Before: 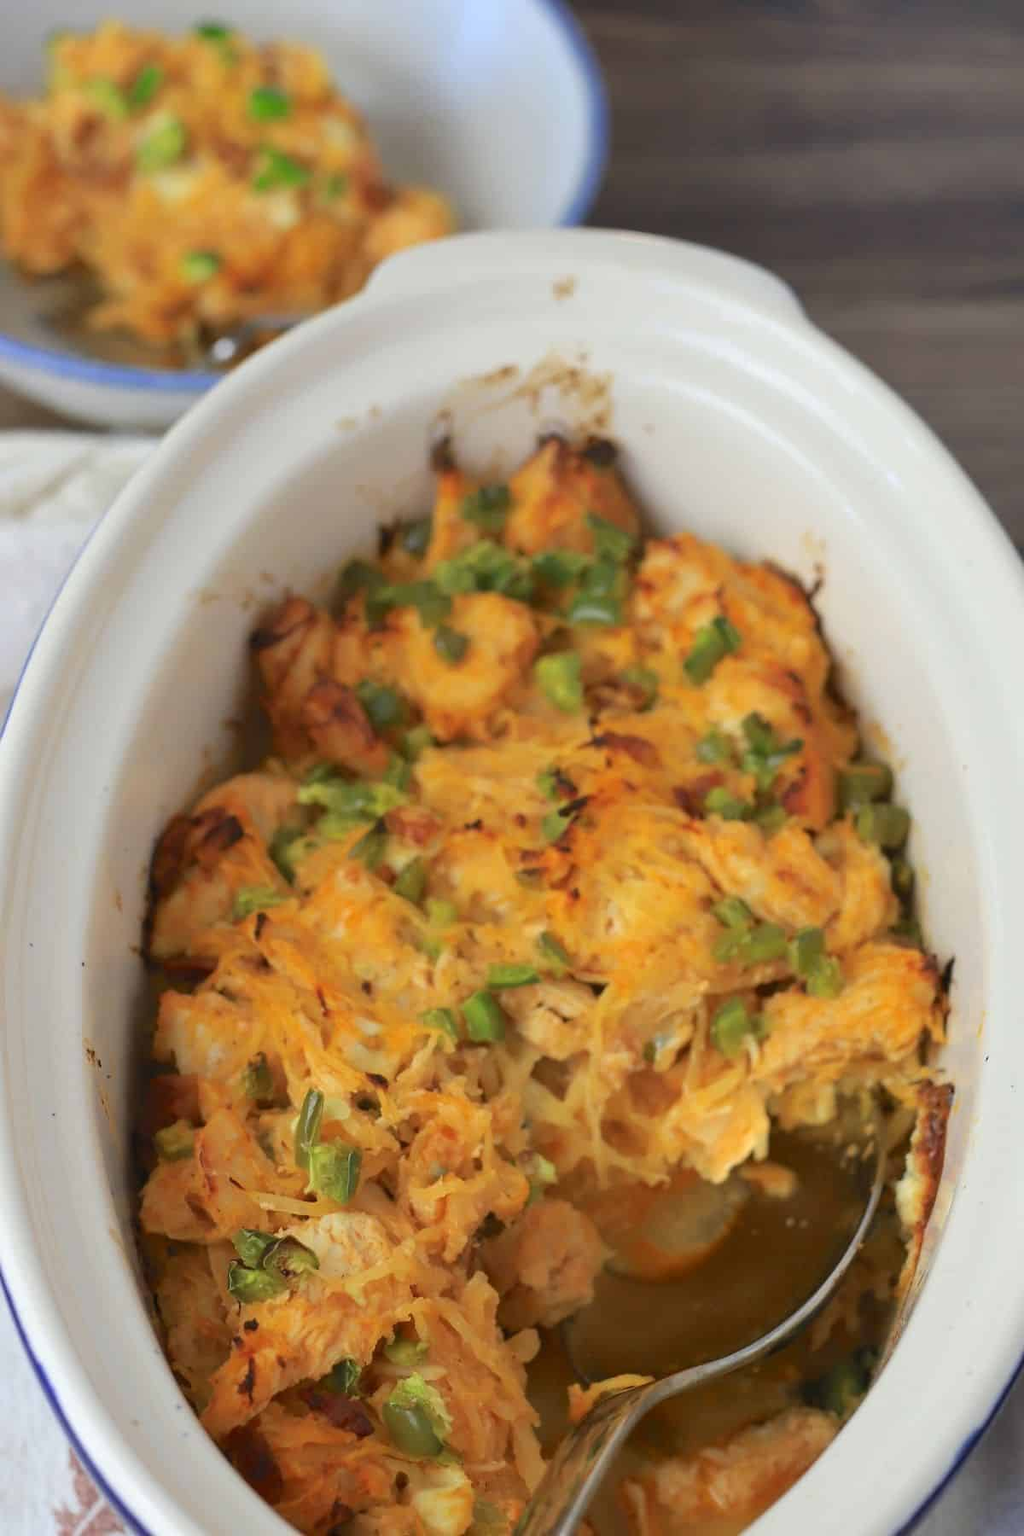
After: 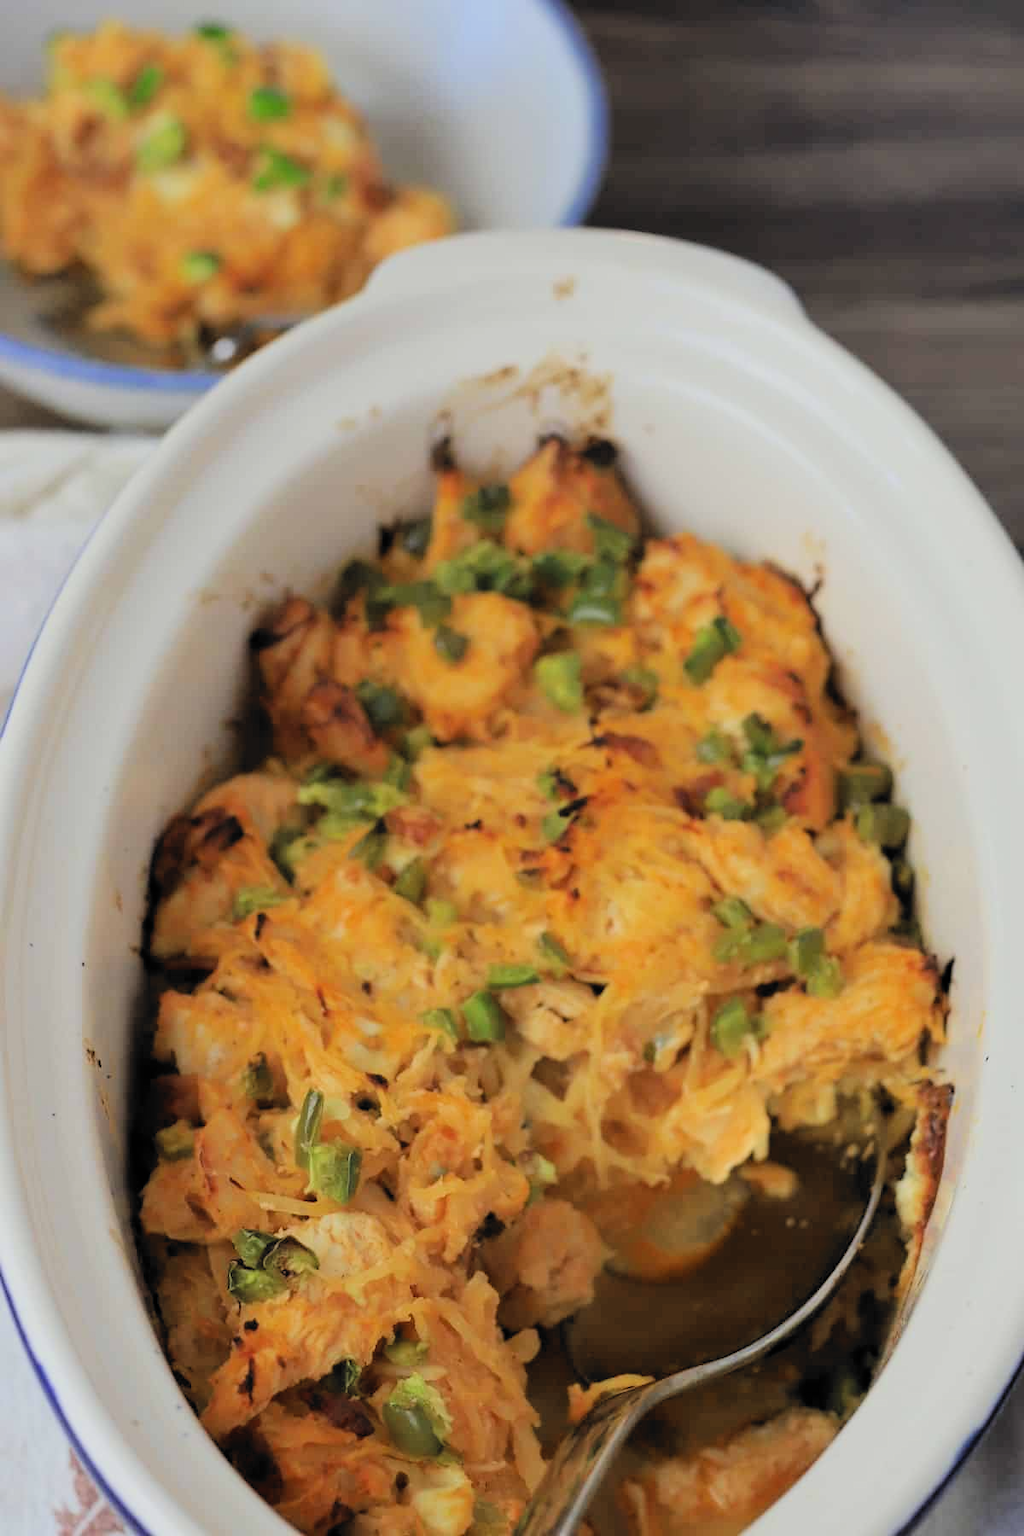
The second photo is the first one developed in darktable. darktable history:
filmic rgb: black relative exposure -5.14 EV, white relative exposure 3.98 EV, hardness 2.91, contrast 1.202, highlights saturation mix -31.07%, color science v6 (2022)
